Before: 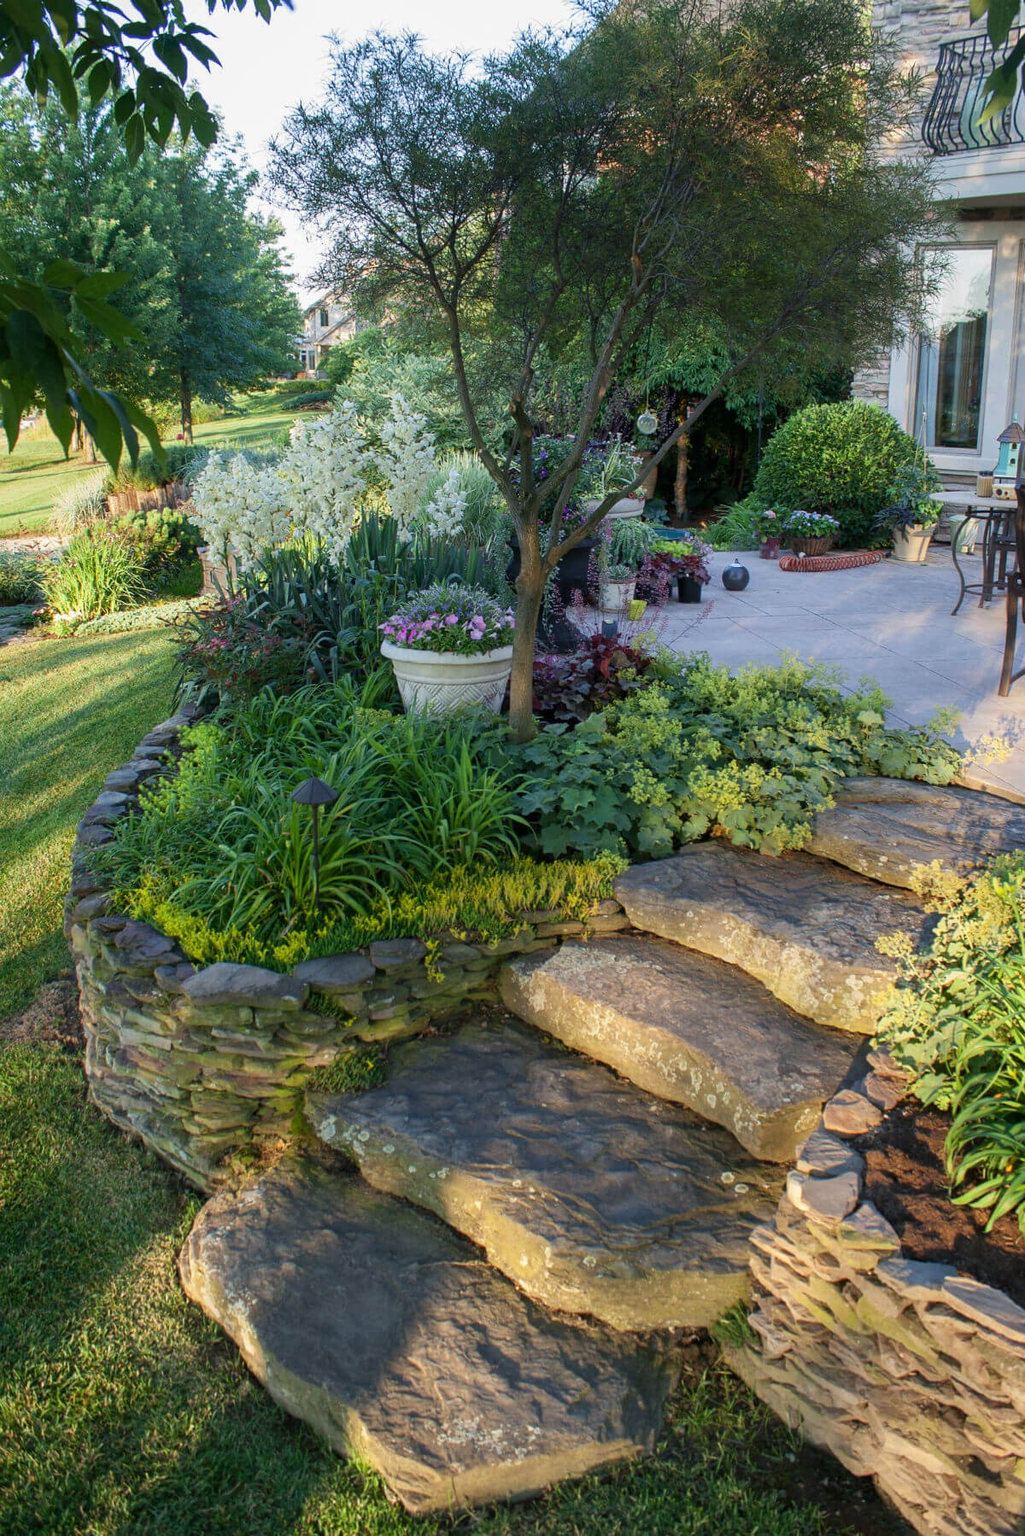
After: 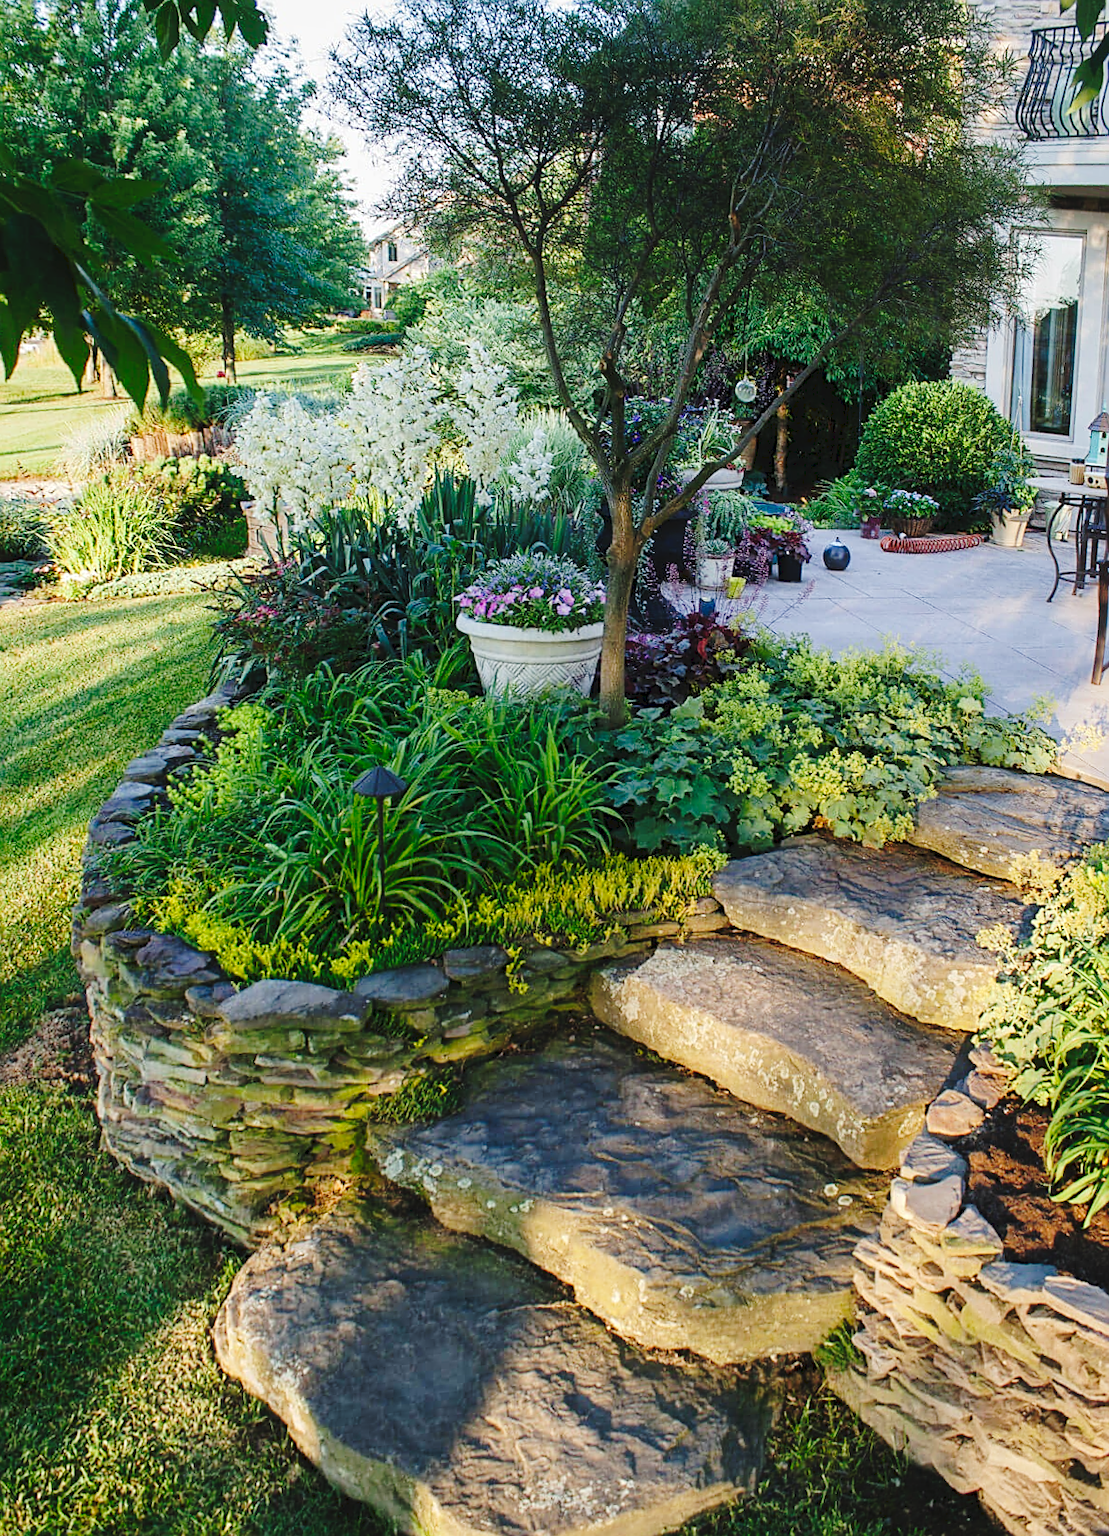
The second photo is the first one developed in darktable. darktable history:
sharpen: on, module defaults
rotate and perspective: rotation -0.013°, lens shift (vertical) -0.027, lens shift (horizontal) 0.178, crop left 0.016, crop right 0.989, crop top 0.082, crop bottom 0.918
tone curve: curves: ch0 [(0, 0) (0.003, 0.049) (0.011, 0.052) (0.025, 0.057) (0.044, 0.069) (0.069, 0.076) (0.1, 0.09) (0.136, 0.111) (0.177, 0.15) (0.224, 0.197) (0.277, 0.267) (0.335, 0.366) (0.399, 0.477) (0.468, 0.561) (0.543, 0.651) (0.623, 0.733) (0.709, 0.804) (0.801, 0.869) (0.898, 0.924) (1, 1)], preserve colors none
tone equalizer: on, module defaults
